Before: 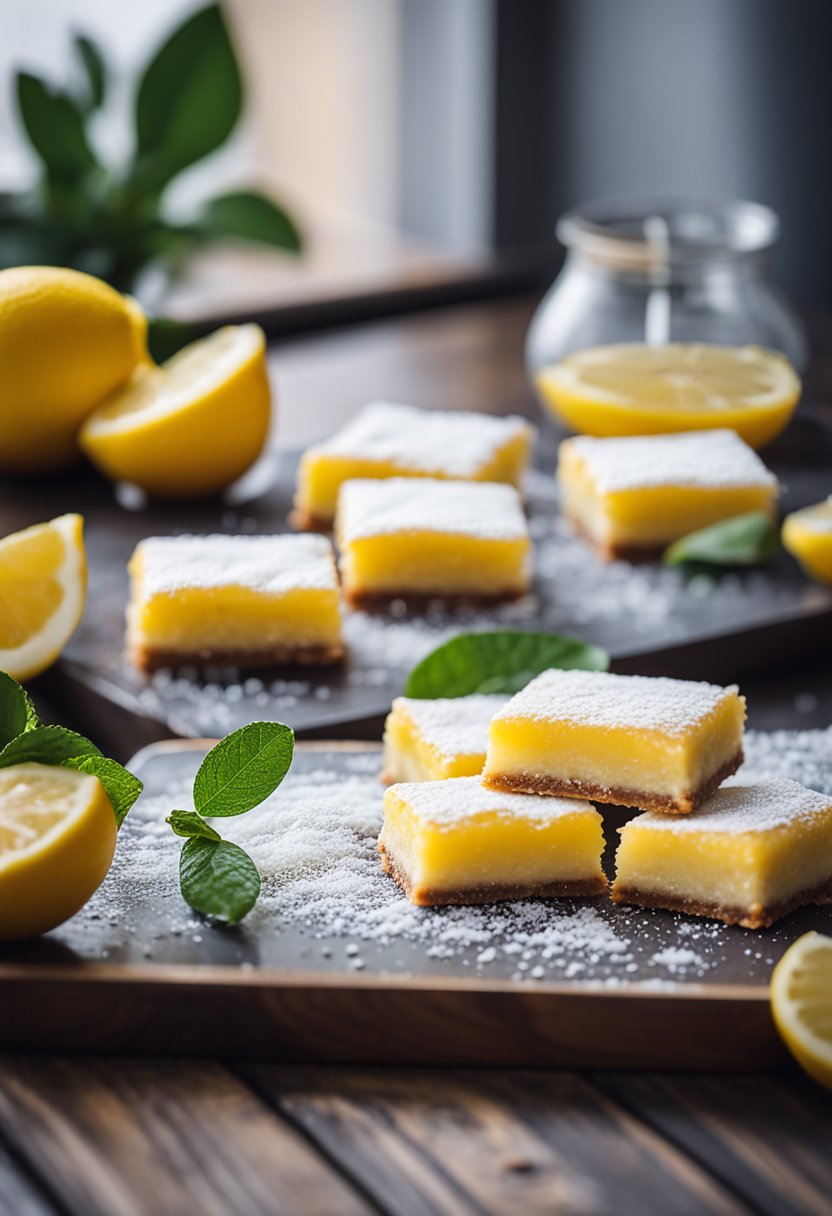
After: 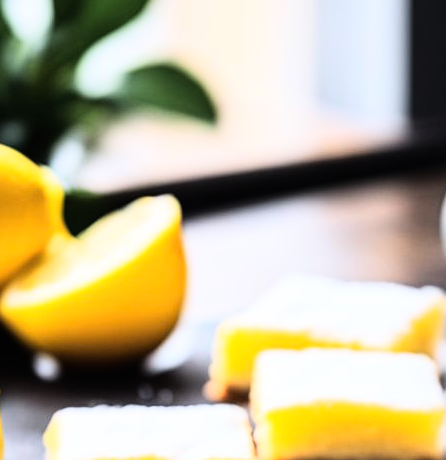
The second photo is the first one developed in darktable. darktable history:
crop: left 10.121%, top 10.631%, right 36.218%, bottom 51.526%
rgb curve: curves: ch0 [(0, 0) (0.21, 0.15) (0.24, 0.21) (0.5, 0.75) (0.75, 0.96) (0.89, 0.99) (1, 1)]; ch1 [(0, 0.02) (0.21, 0.13) (0.25, 0.2) (0.5, 0.67) (0.75, 0.9) (0.89, 0.97) (1, 1)]; ch2 [(0, 0.02) (0.21, 0.13) (0.25, 0.2) (0.5, 0.67) (0.75, 0.9) (0.89, 0.97) (1, 1)], compensate middle gray true
